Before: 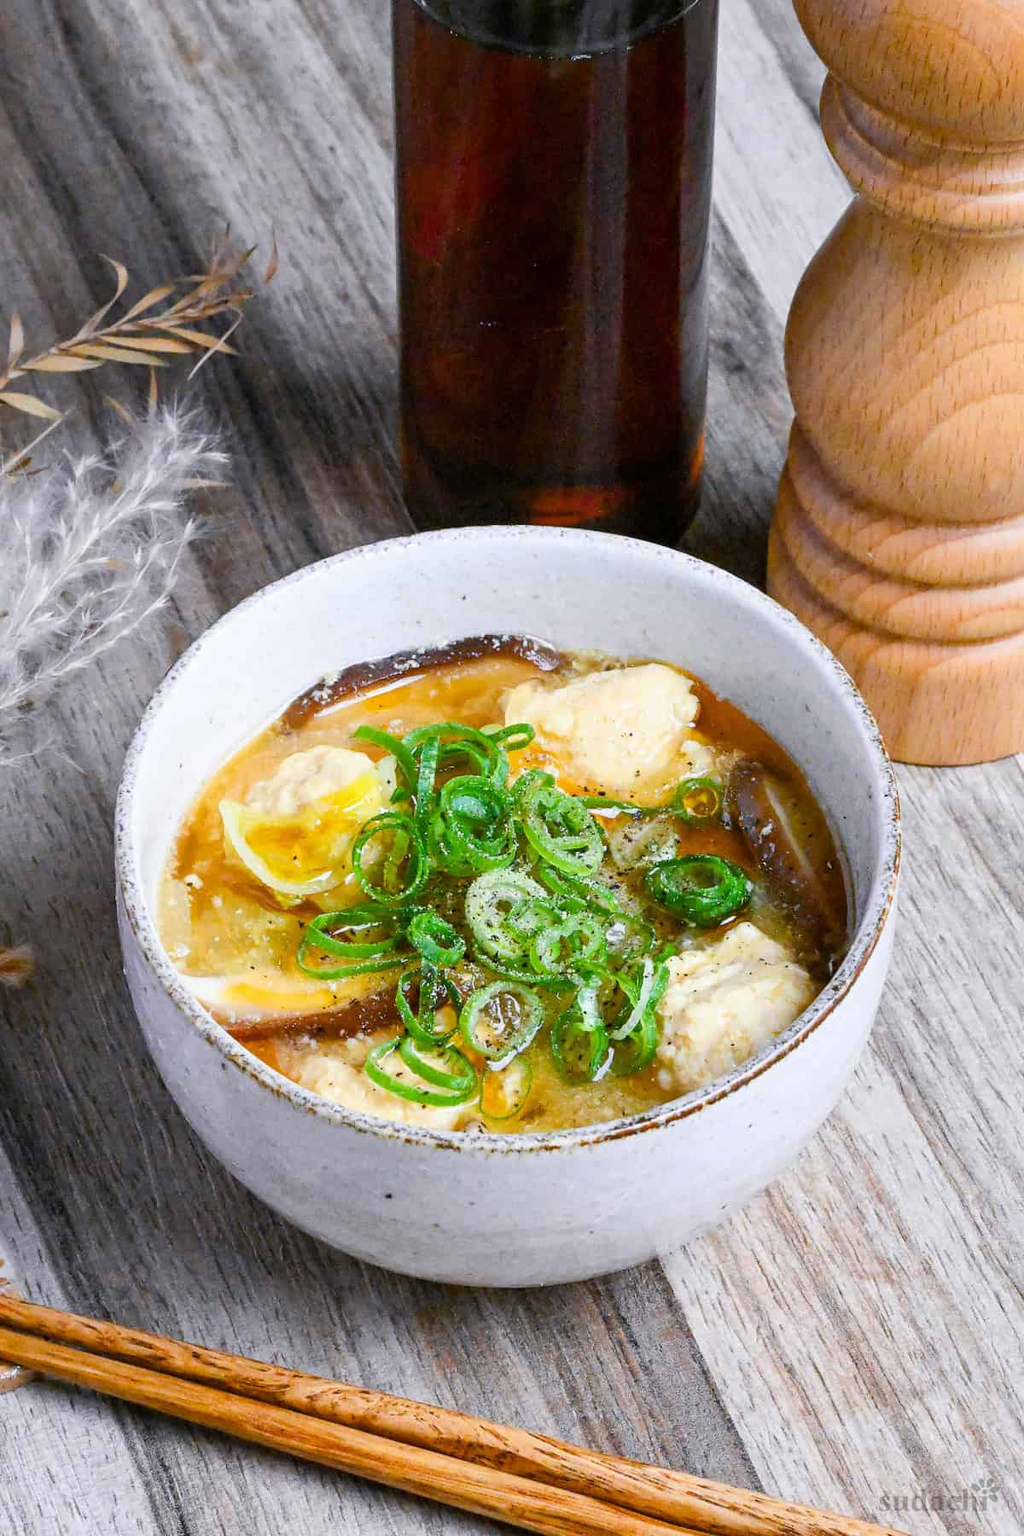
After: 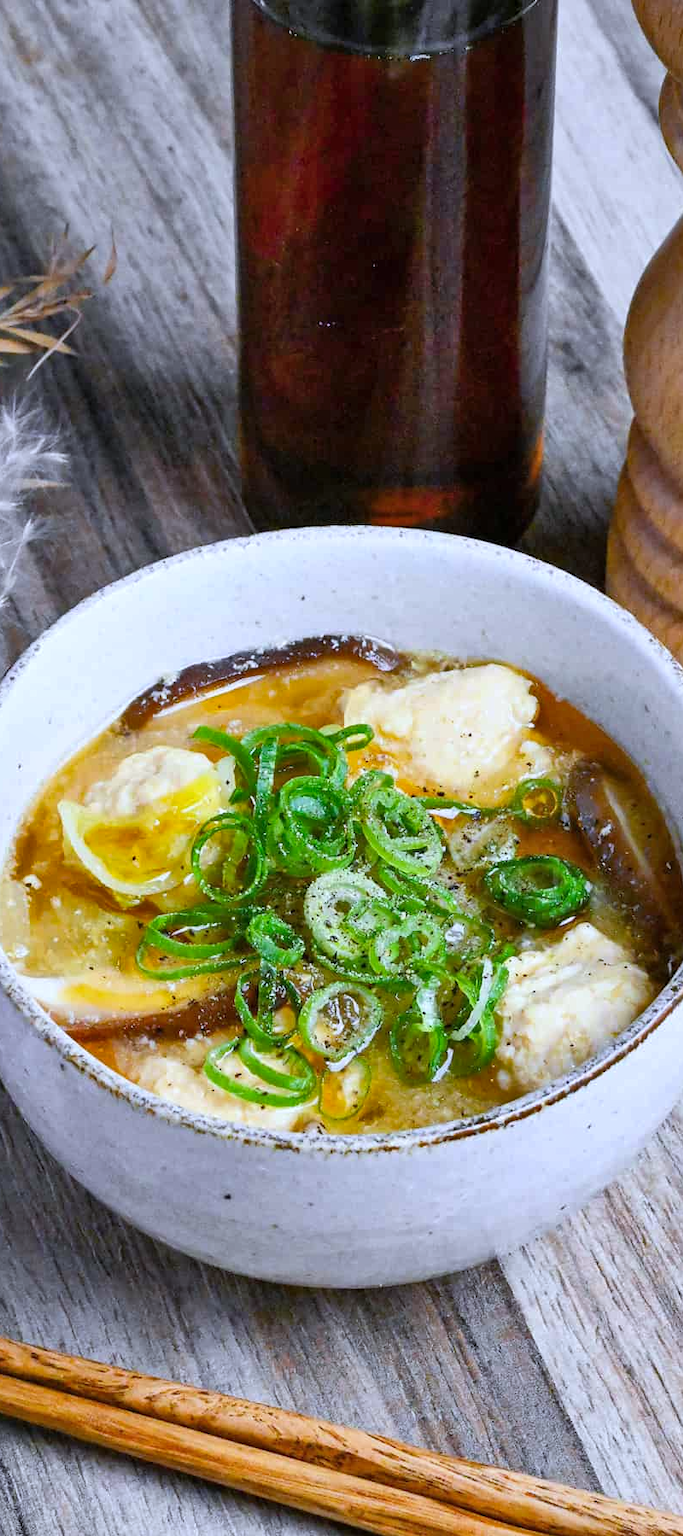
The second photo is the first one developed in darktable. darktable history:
crop and rotate: left 15.754%, right 17.579%
white balance: red 0.954, blue 1.079
shadows and highlights: shadows color adjustment 97.66%, soften with gaussian
